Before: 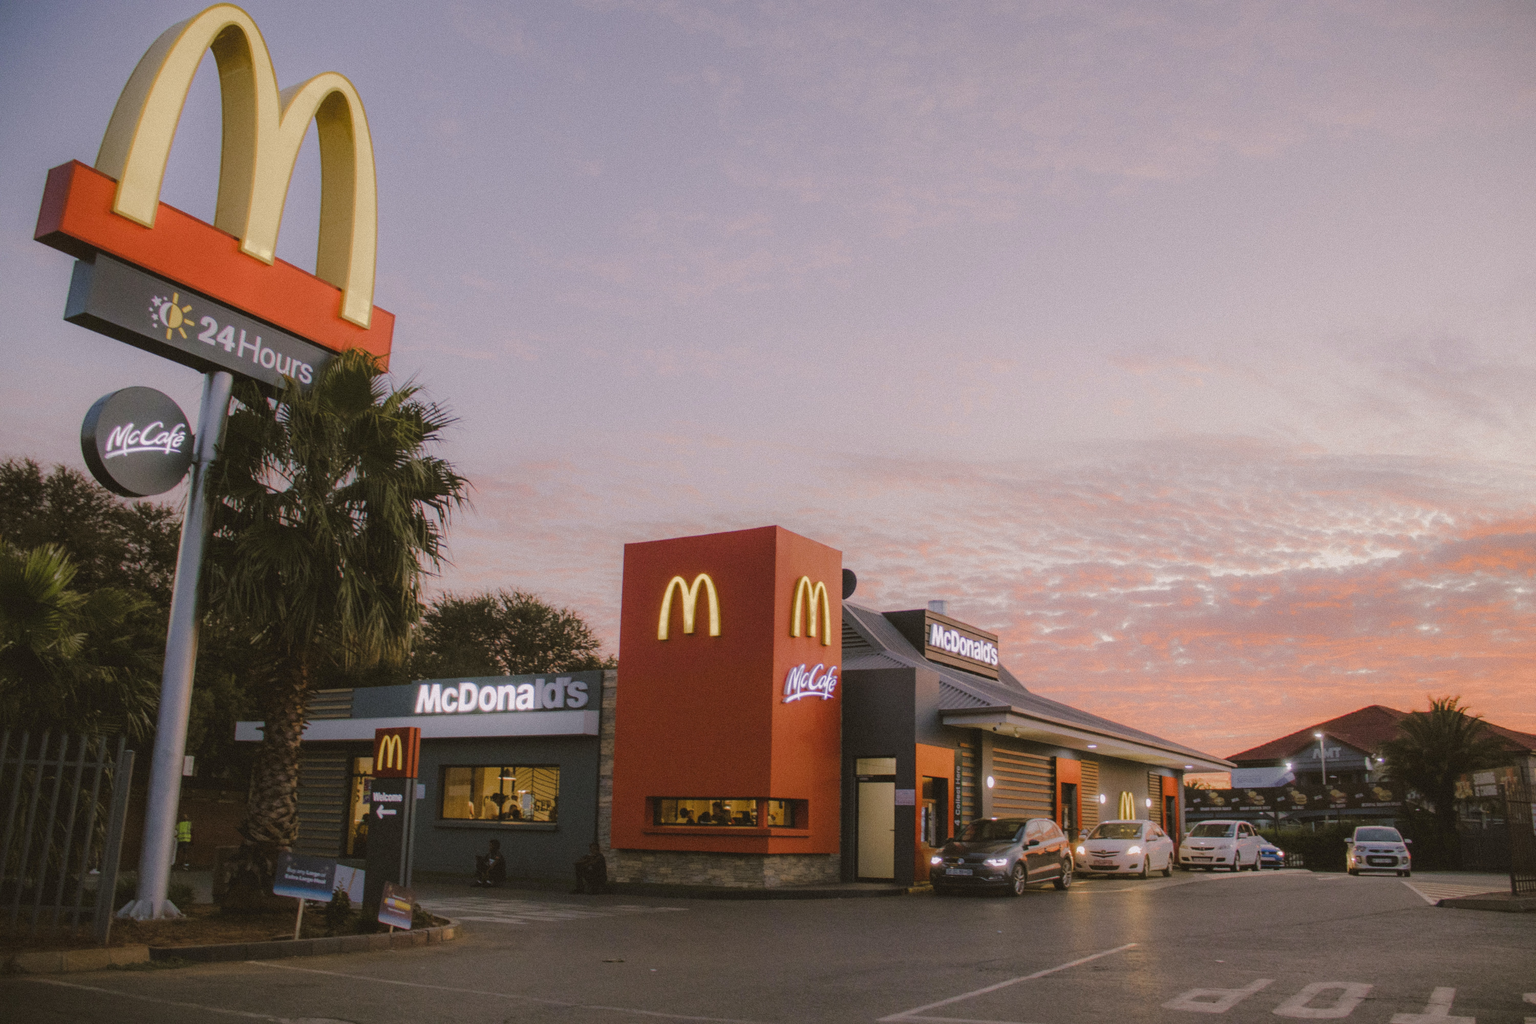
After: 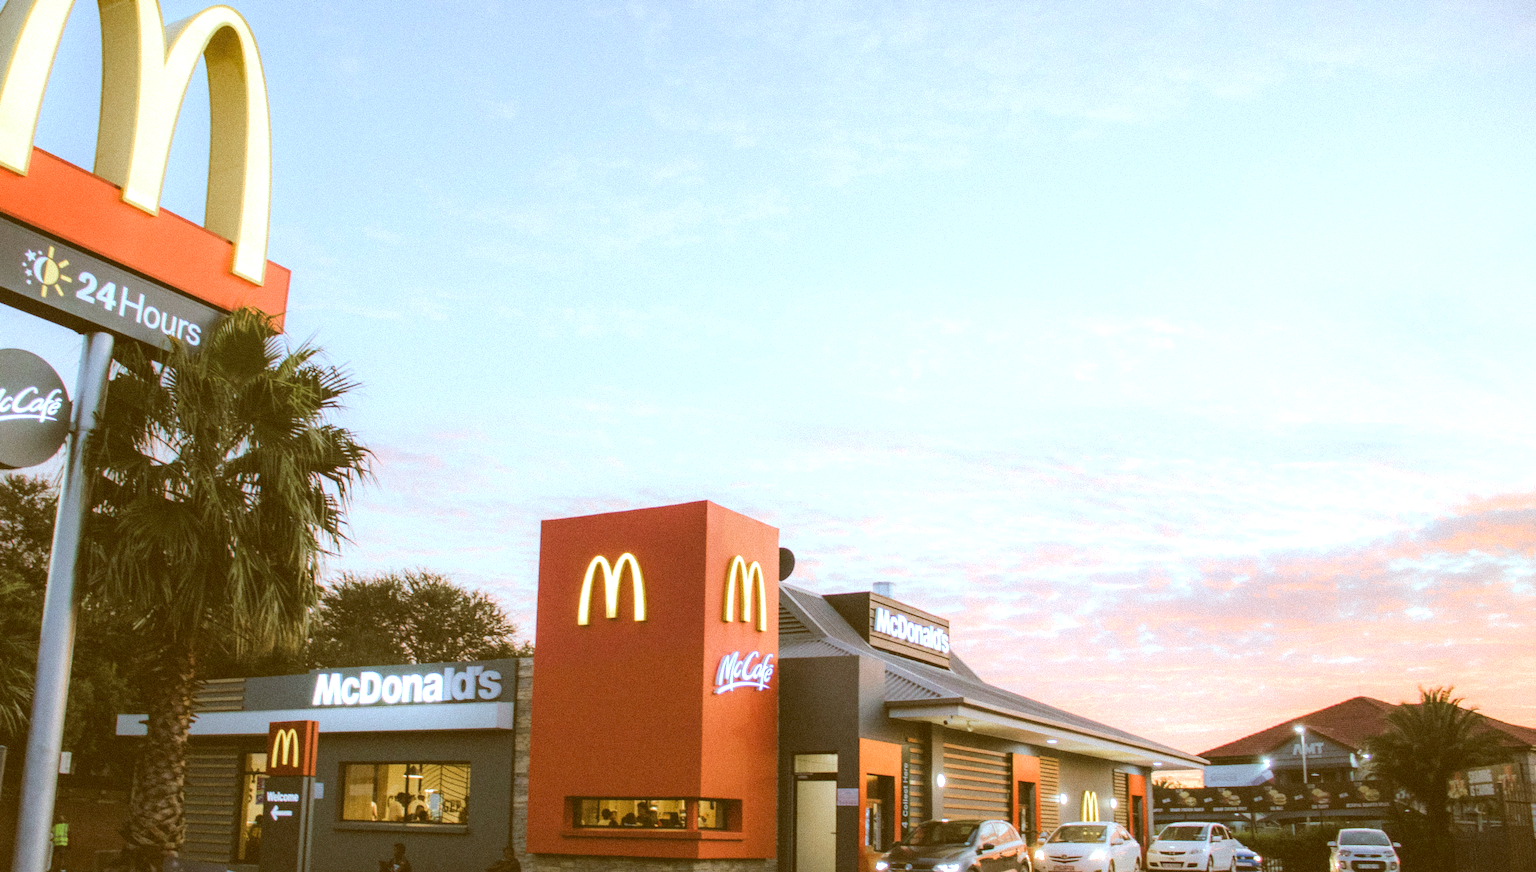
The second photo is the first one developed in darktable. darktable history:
crop: left 8.4%, top 6.604%, bottom 15.381%
color correction: highlights a* -14.19, highlights b* -16.69, shadows a* 9.99, shadows b* 29.43
exposure: black level correction 0, exposure 1.199 EV, compensate exposure bias true, compensate highlight preservation false
